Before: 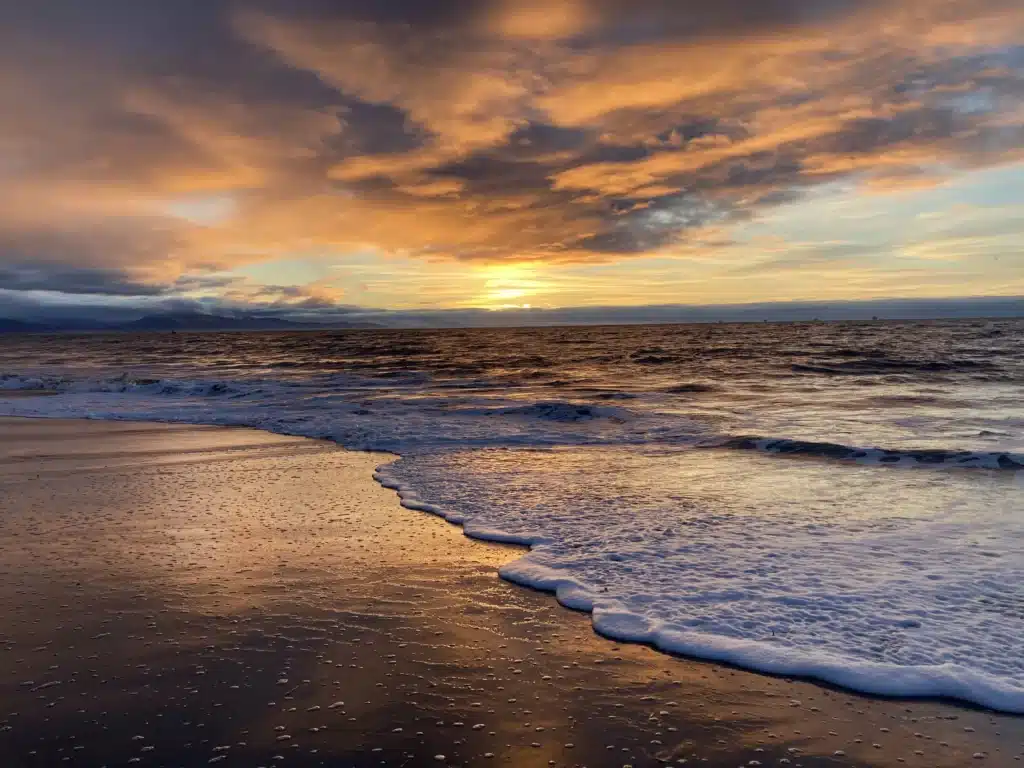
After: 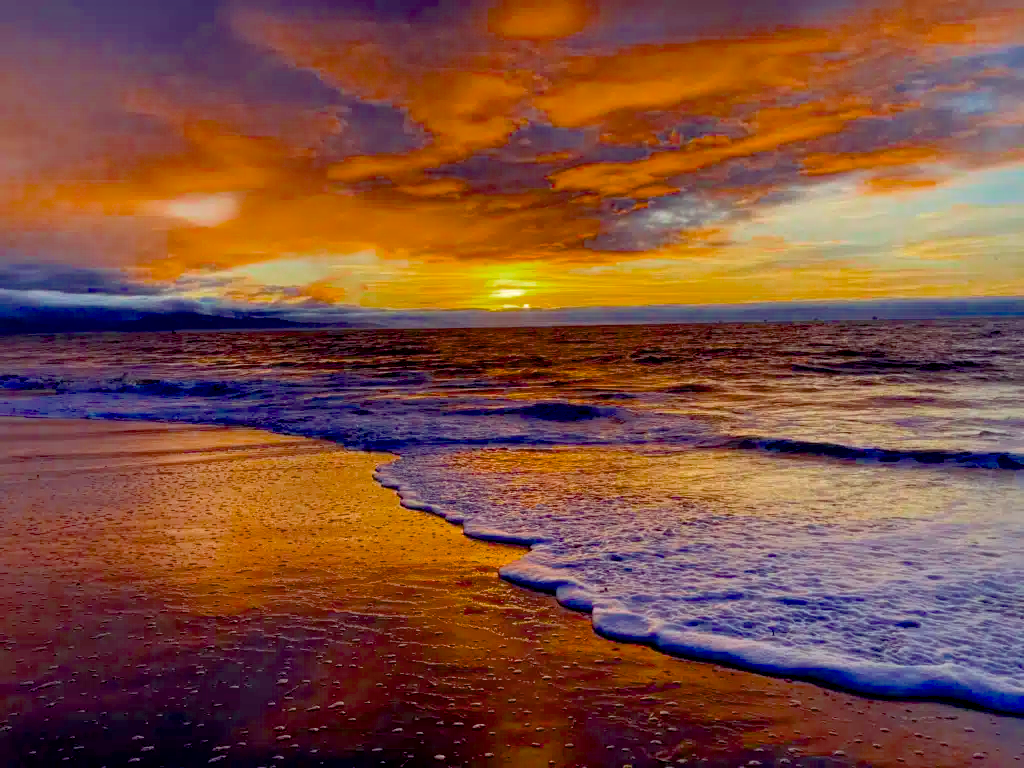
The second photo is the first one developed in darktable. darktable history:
local contrast: highlights 101%, shadows 101%, detail 120%, midtone range 0.2
color balance rgb: shadows lift › luminance 0.369%, shadows lift › chroma 6.961%, shadows lift › hue 297.93°, global offset › luminance -0.43%, perceptual saturation grading › global saturation 39.864%, global vibrance 16.353%, saturation formula JzAzBz (2021)
shadows and highlights: on, module defaults
